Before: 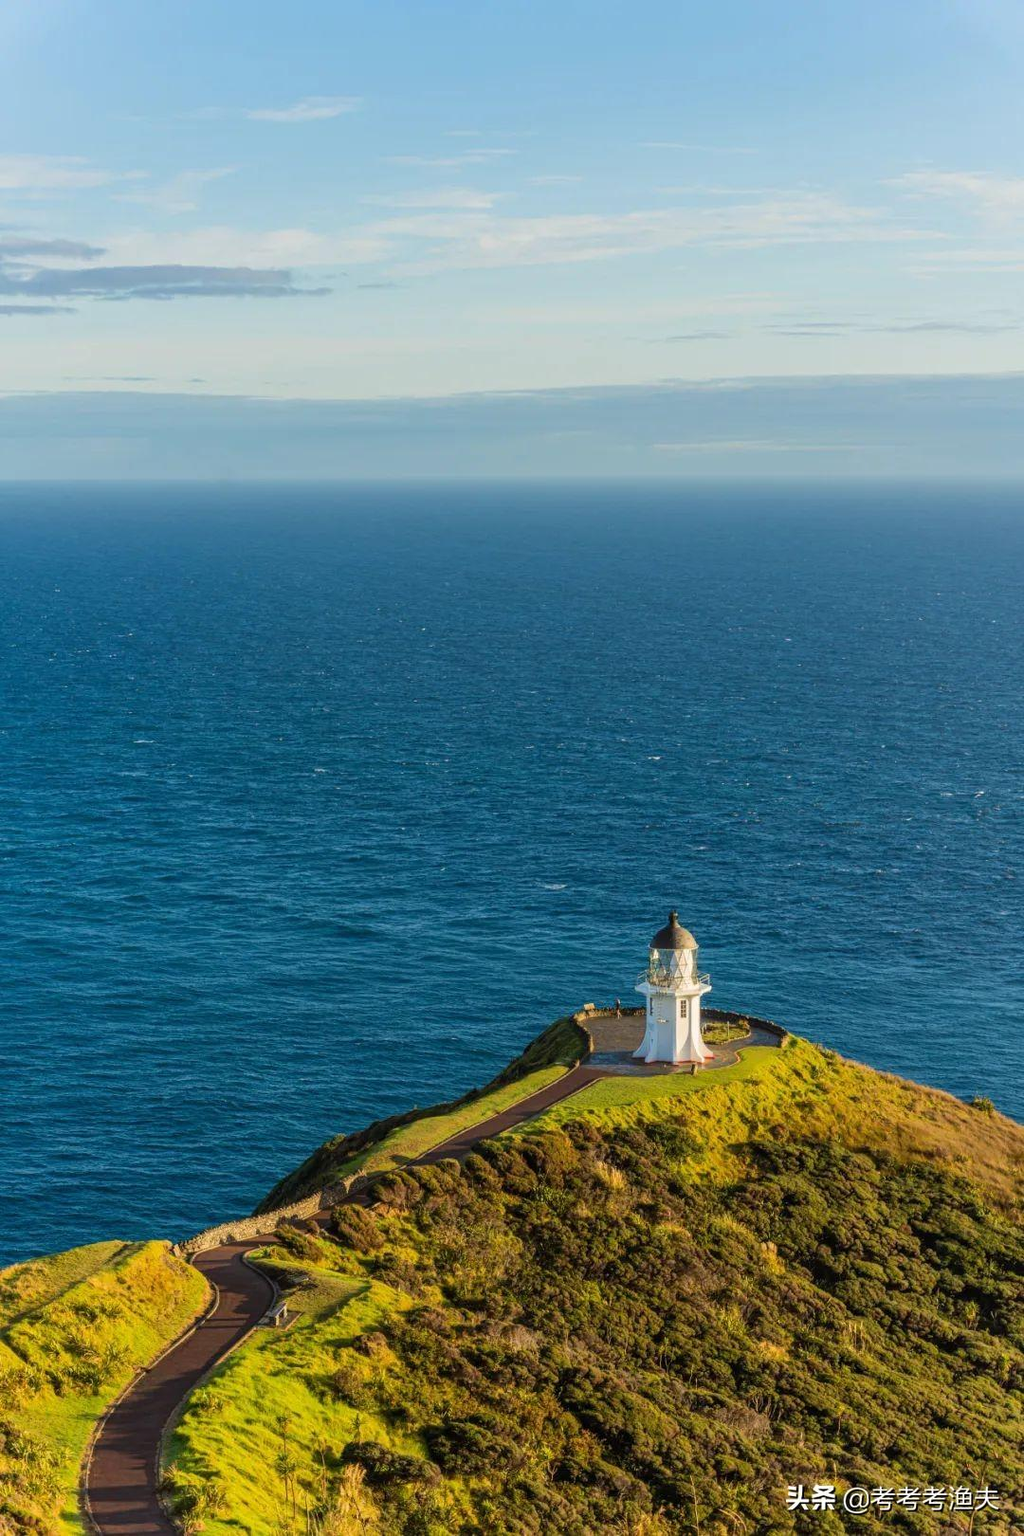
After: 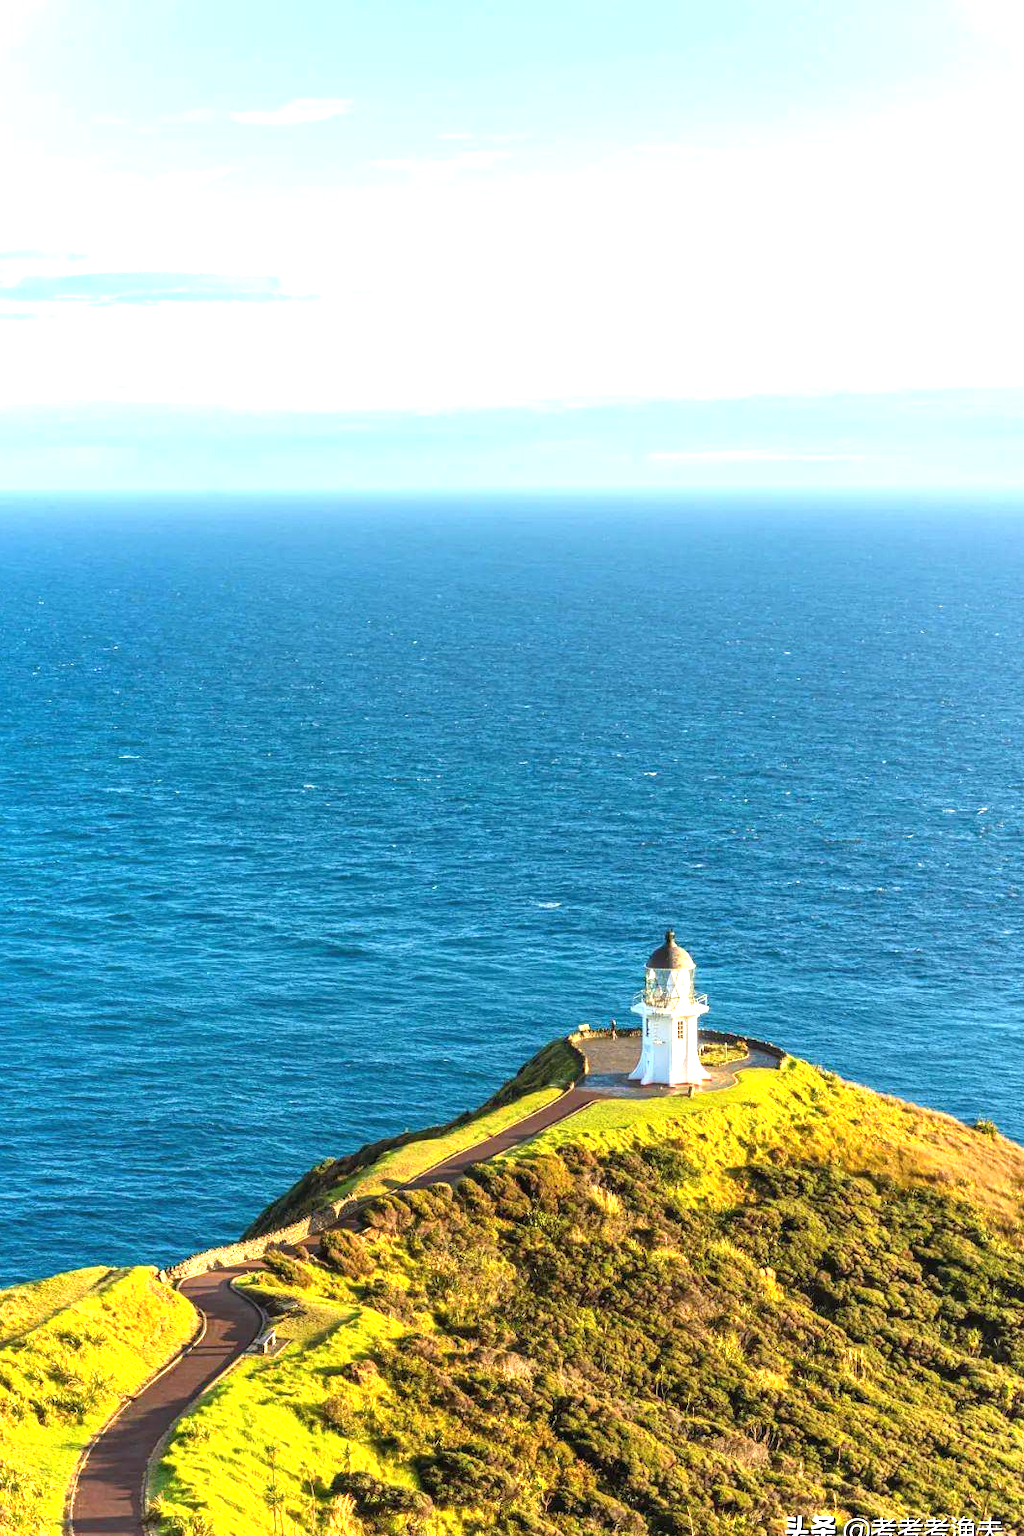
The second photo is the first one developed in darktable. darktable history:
crop: left 1.743%, right 0.268%, bottom 2.011%
exposure: black level correction 0, exposure 1.45 EV, compensate exposure bias true, compensate highlight preservation false
